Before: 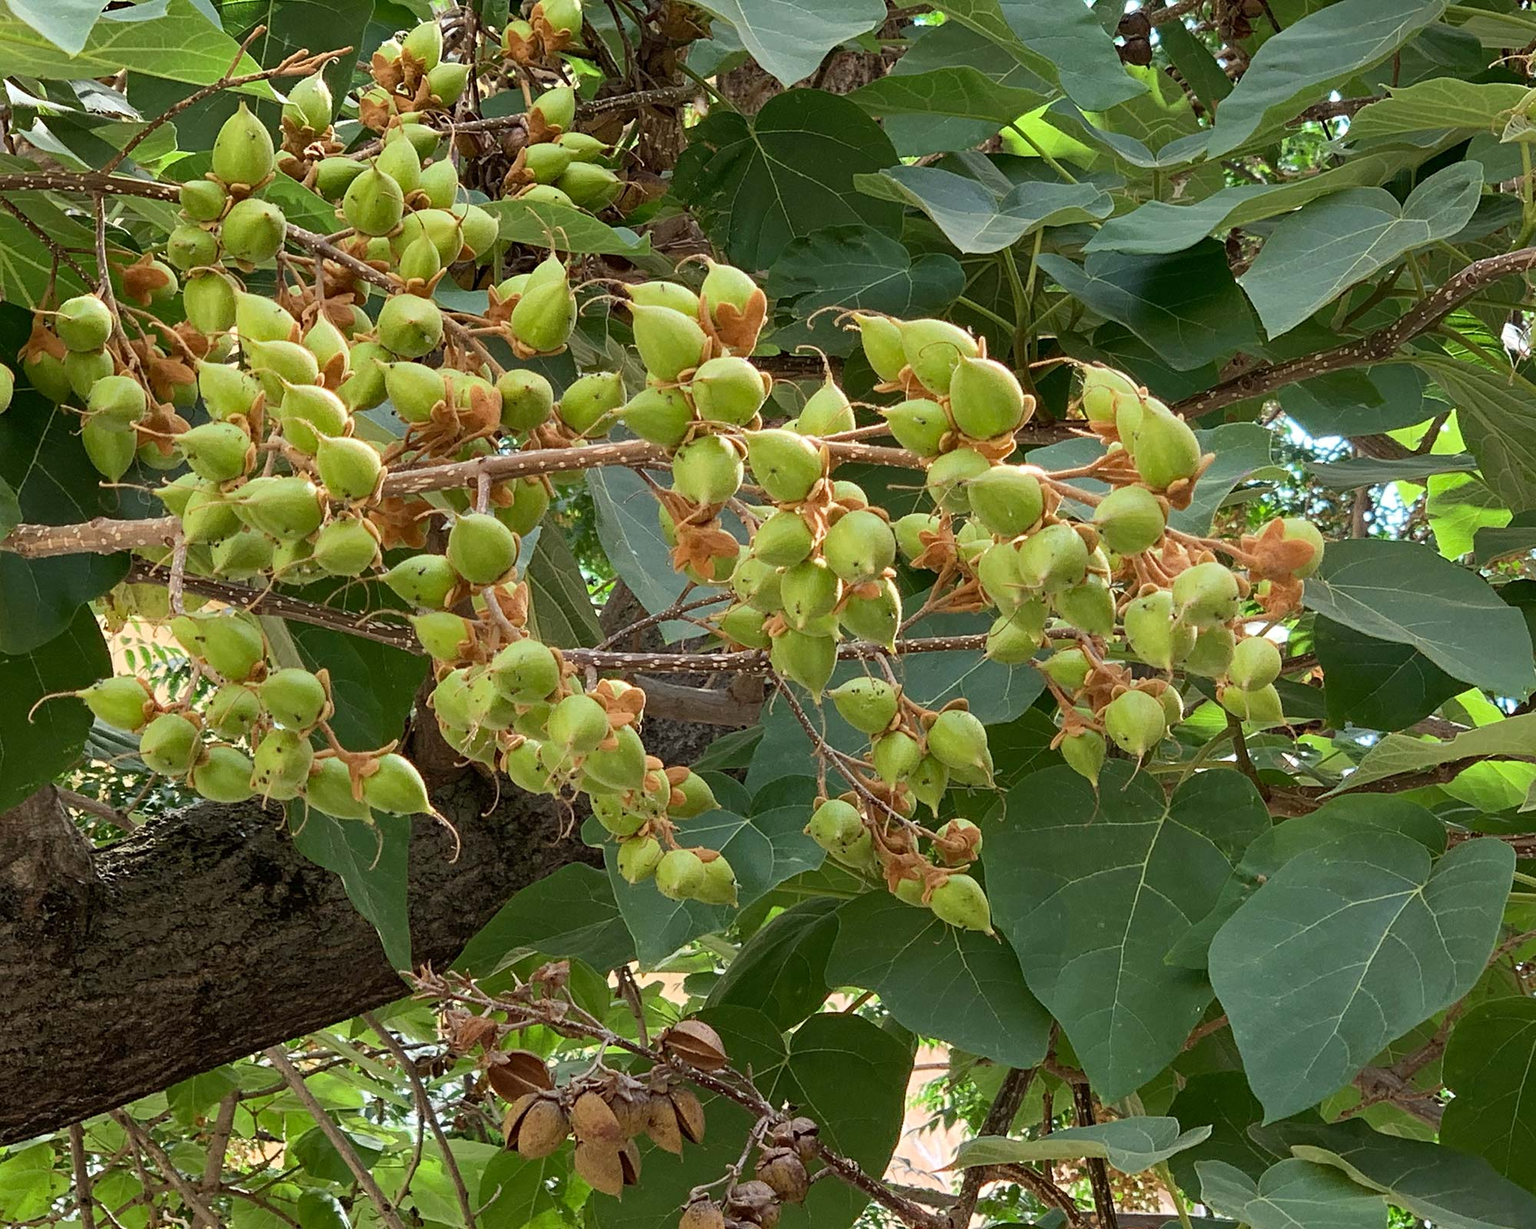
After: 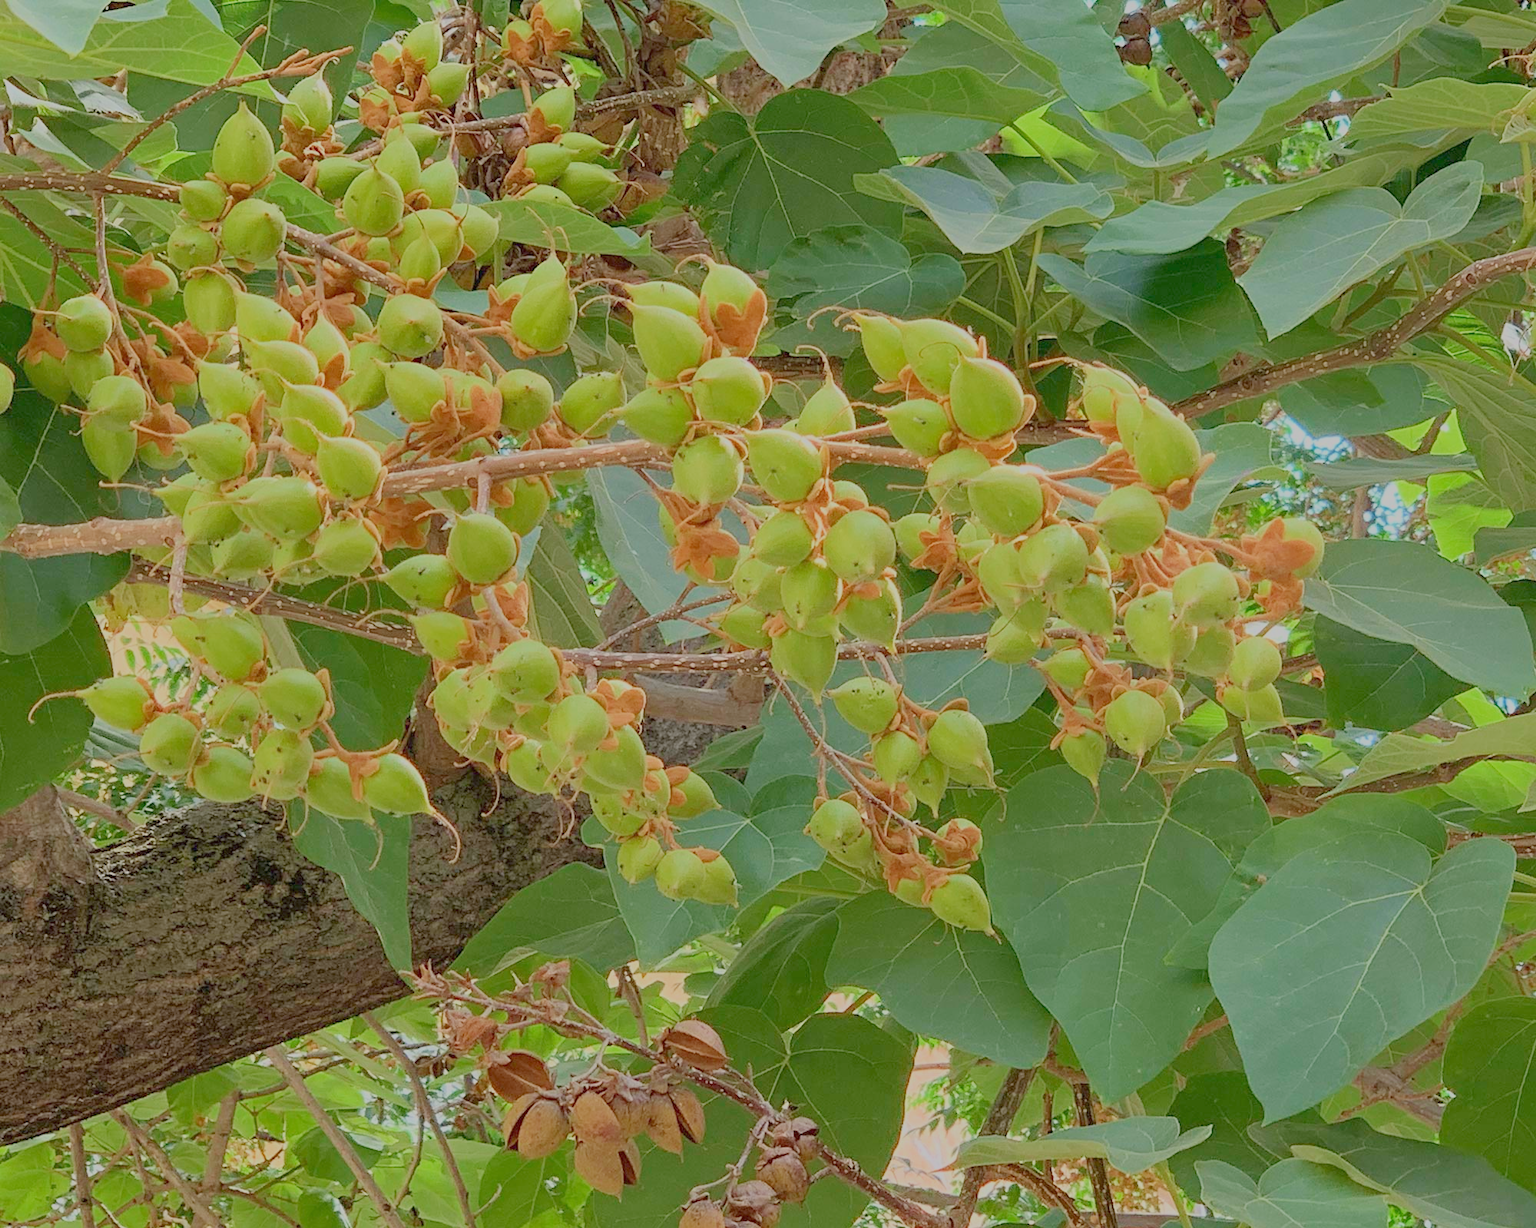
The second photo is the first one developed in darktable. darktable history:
exposure: black level correction 0, exposure 1.1 EV, compensate exposure bias true, compensate highlight preservation false
filmic rgb: black relative exposure -14 EV, white relative exposure 8 EV, threshold 3 EV, hardness 3.74, latitude 50%, contrast 0.5, color science v5 (2021), contrast in shadows safe, contrast in highlights safe, enable highlight reconstruction true
